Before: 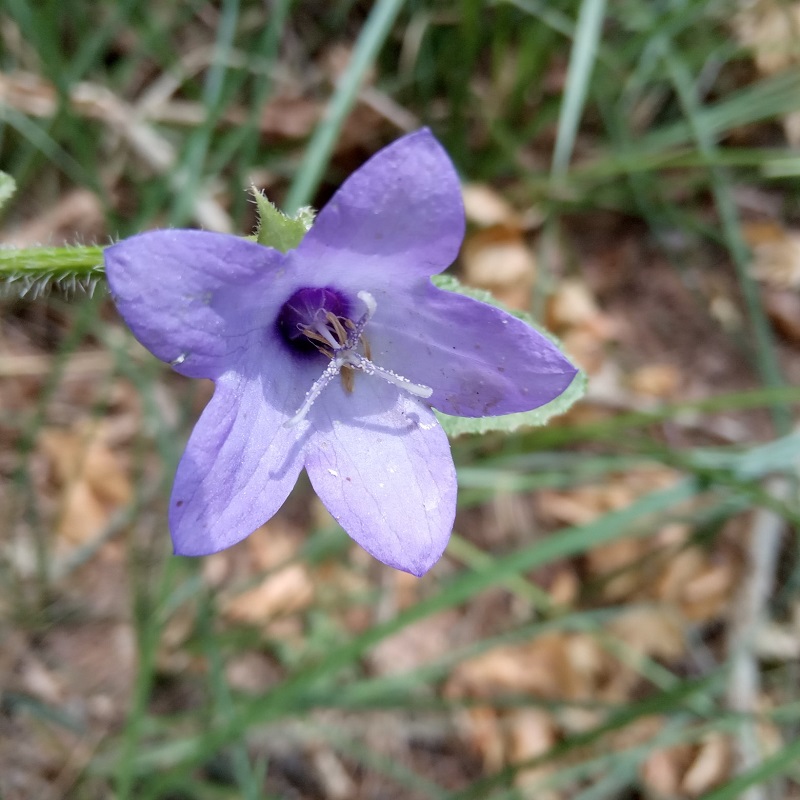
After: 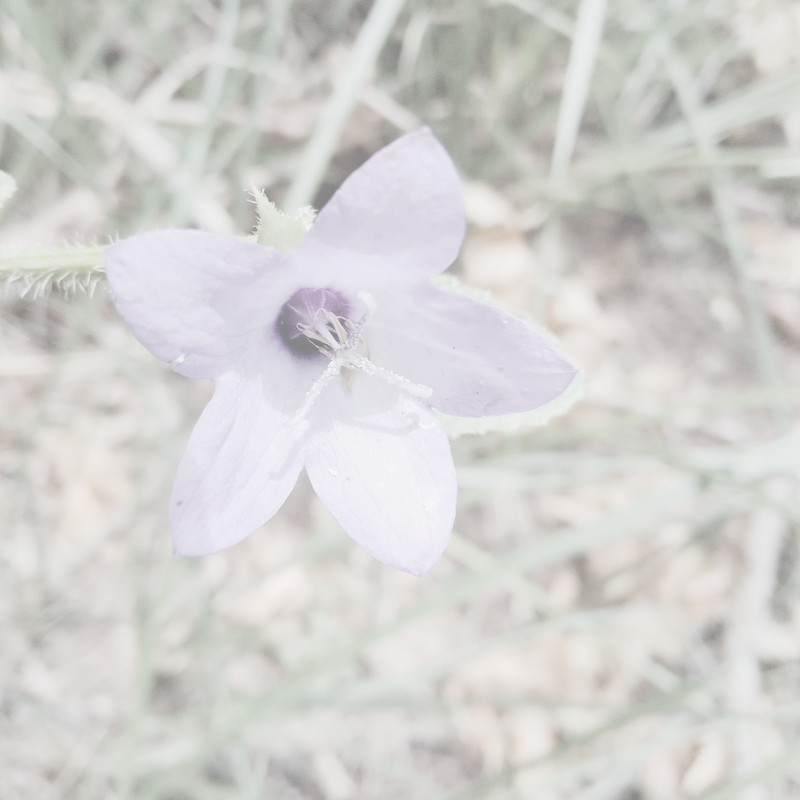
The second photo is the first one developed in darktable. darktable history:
contrast brightness saturation: contrast -0.32, brightness 0.75, saturation -0.78
tone equalizer: -8 EV -0.417 EV, -7 EV -0.389 EV, -6 EV -0.333 EV, -5 EV -0.222 EV, -3 EV 0.222 EV, -2 EV 0.333 EV, -1 EV 0.389 EV, +0 EV 0.417 EV, edges refinement/feathering 500, mask exposure compensation -1.57 EV, preserve details no
tone curve: curves: ch0 [(0, 0) (0.003, 0.077) (0.011, 0.079) (0.025, 0.085) (0.044, 0.095) (0.069, 0.109) (0.1, 0.124) (0.136, 0.142) (0.177, 0.169) (0.224, 0.207) (0.277, 0.267) (0.335, 0.347) (0.399, 0.442) (0.468, 0.54) (0.543, 0.635) (0.623, 0.726) (0.709, 0.813) (0.801, 0.882) (0.898, 0.934) (1, 1)], preserve colors none
